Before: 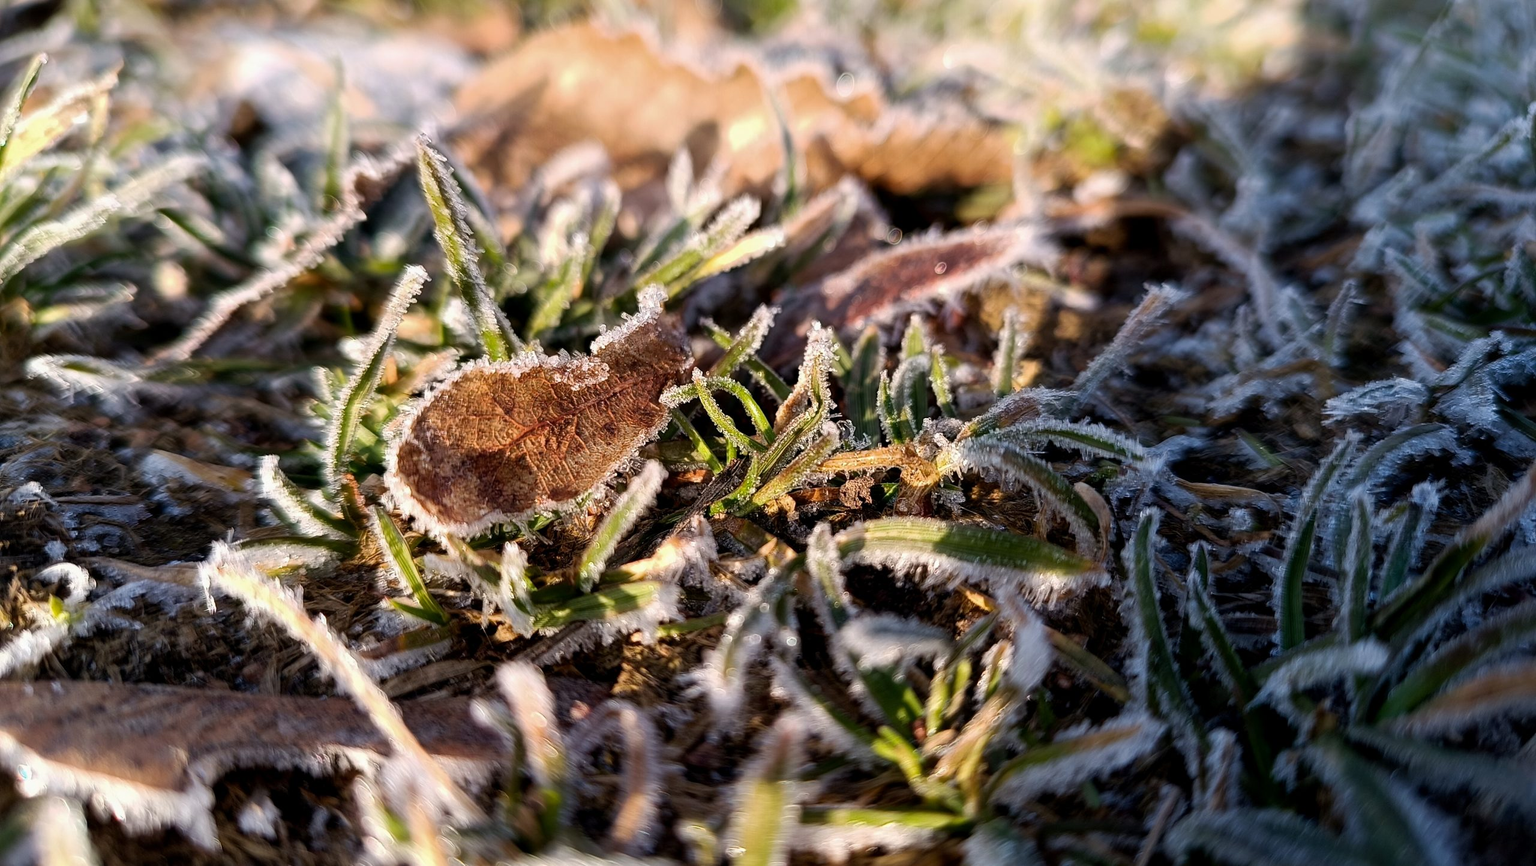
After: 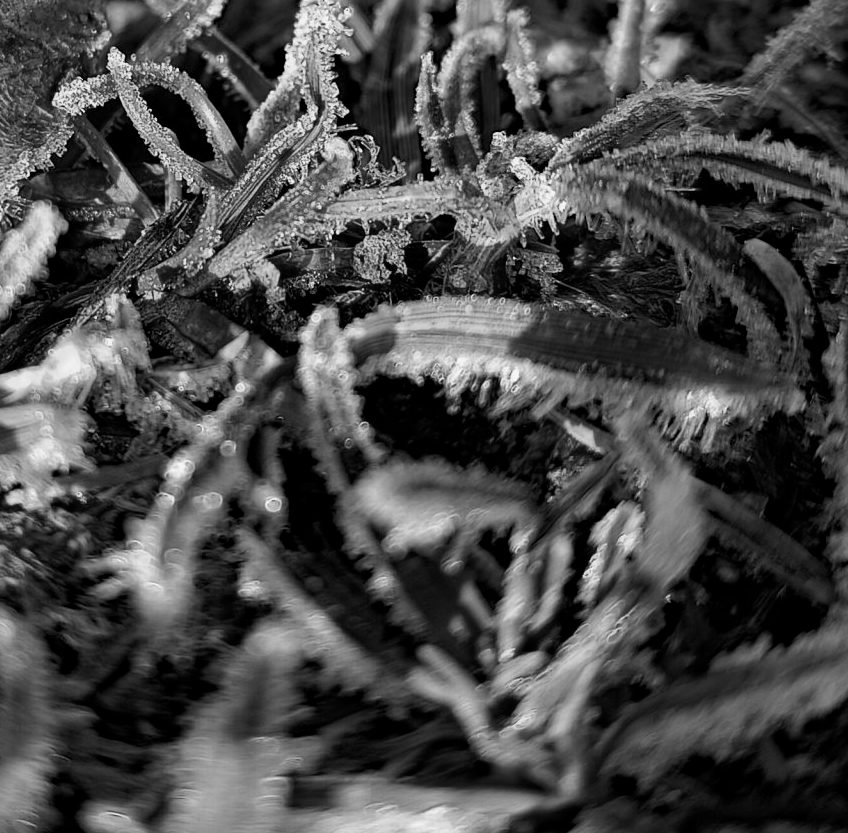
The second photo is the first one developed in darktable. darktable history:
haze removal: strength 0.42, compatibility mode true, adaptive false
crop: left 40.878%, top 39.176%, right 25.993%, bottom 3.081%
color calibration: output gray [0.31, 0.36, 0.33, 0], gray › normalize channels true, illuminant same as pipeline (D50), adaptation XYZ, x 0.346, y 0.359, gamut compression 0
monochrome: on, module defaults
